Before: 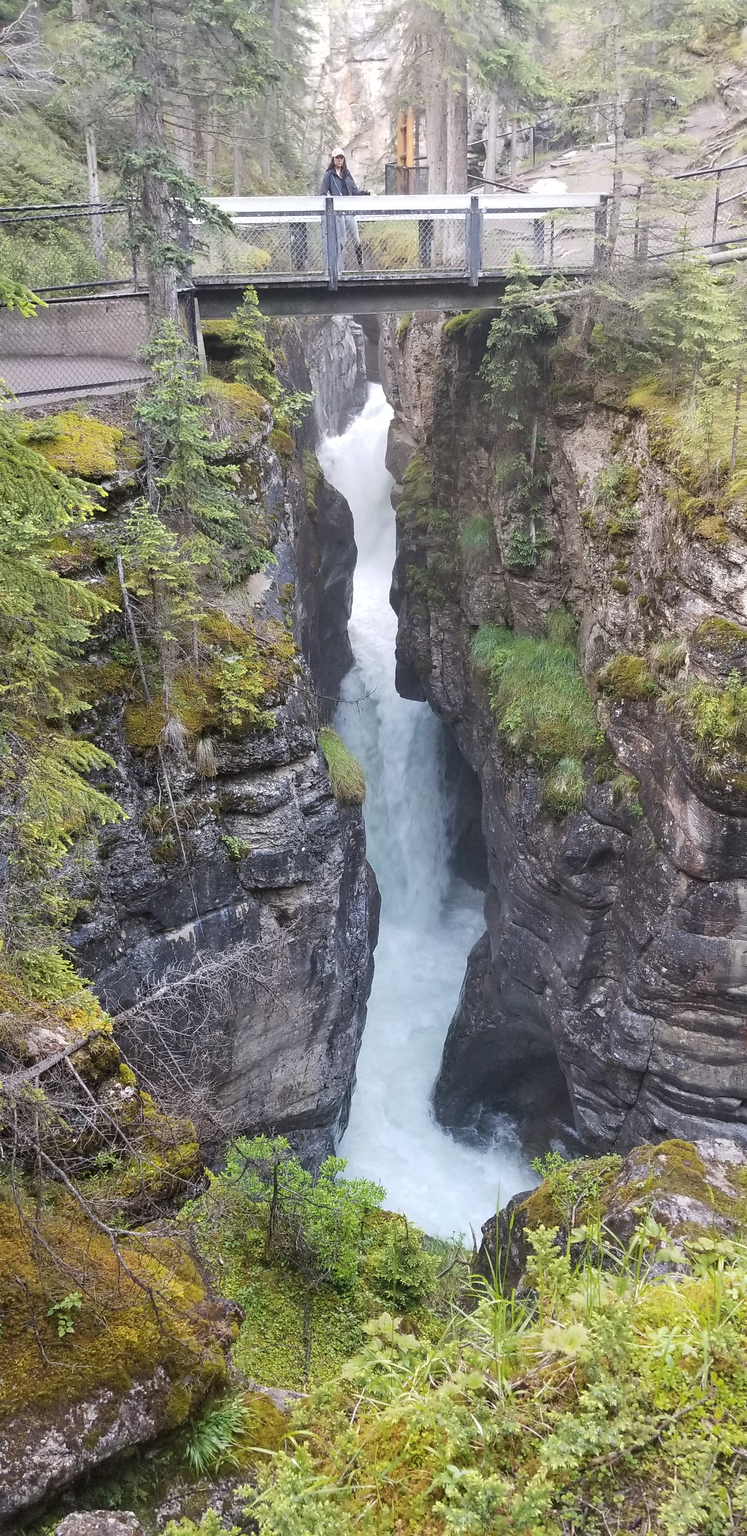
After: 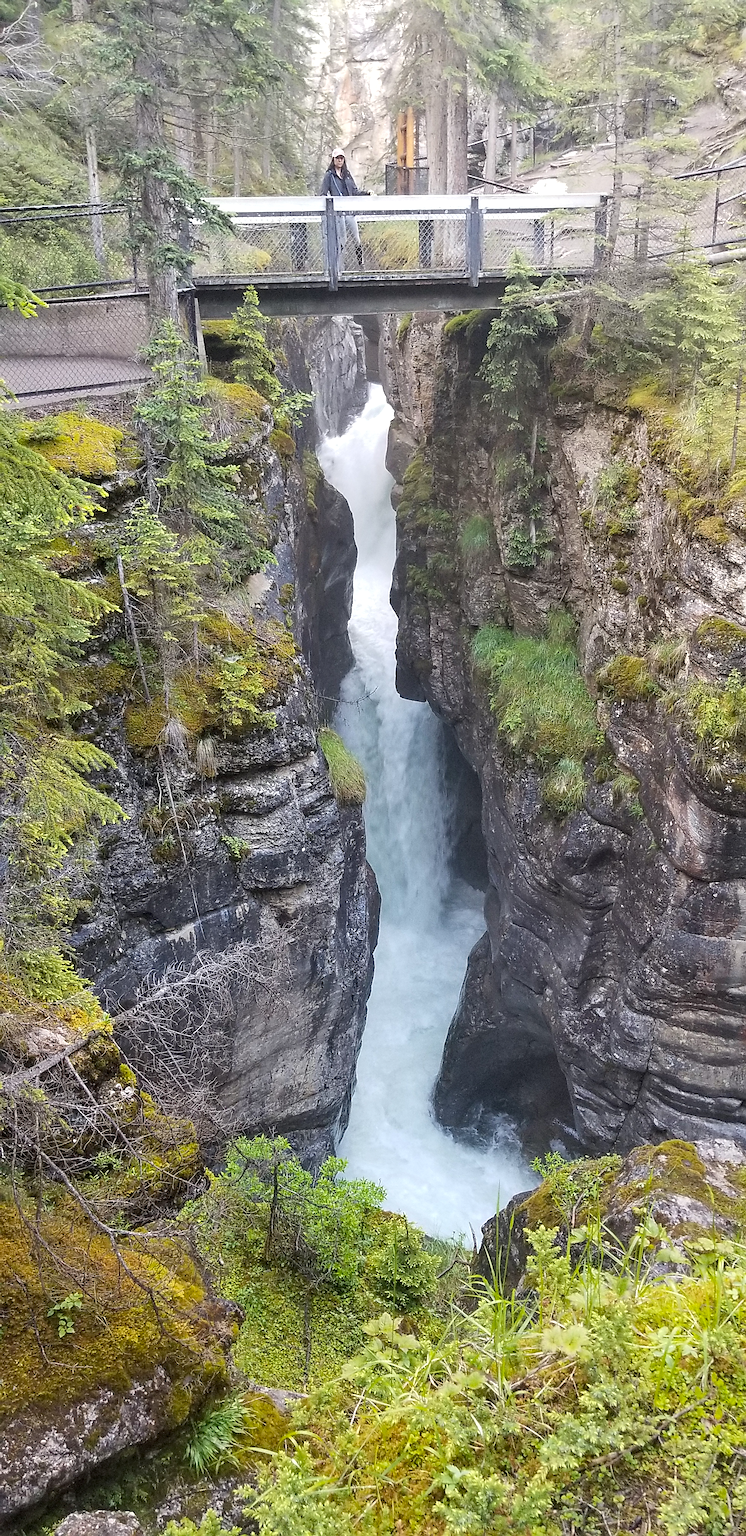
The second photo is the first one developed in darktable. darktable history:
sharpen: on, module defaults
local contrast: highlights 103%, shadows 99%, detail 119%, midtone range 0.2
color calibration: output colorfulness [0, 0.315, 0, 0], illuminant same as pipeline (D50), adaptation XYZ, x 0.347, y 0.359, temperature 5014.2 K
